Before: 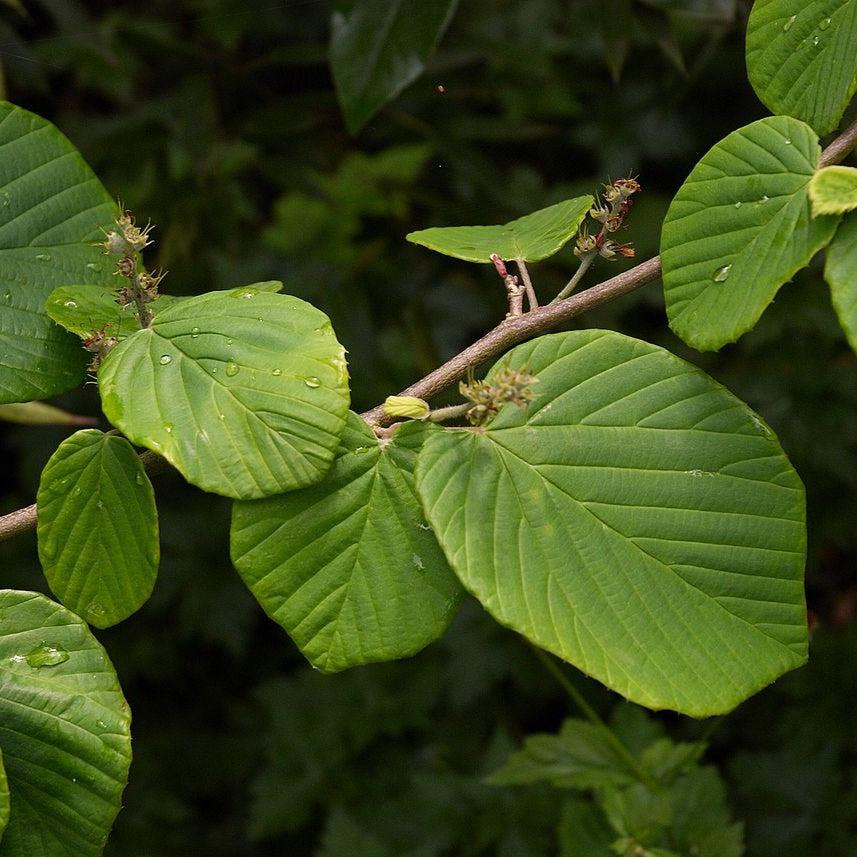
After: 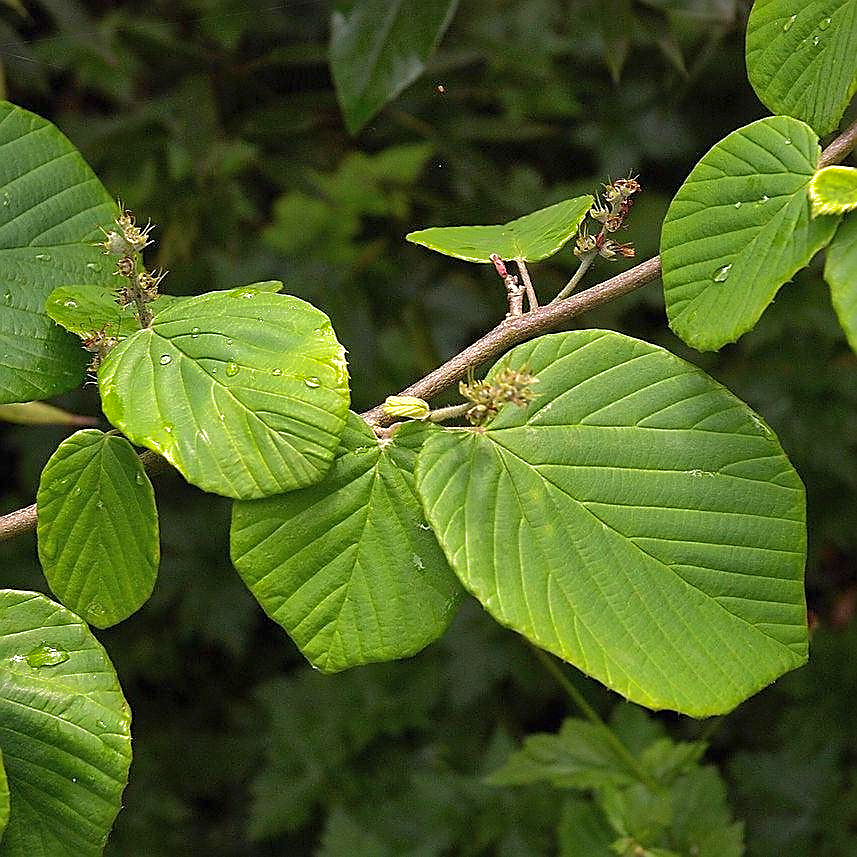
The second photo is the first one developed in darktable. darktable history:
exposure: black level correction 0, exposure 0.697 EV, compensate highlight preservation false
shadows and highlights: shadows 39.32, highlights -60.07
sharpen: radius 1.351, amount 1.238, threshold 0.777
